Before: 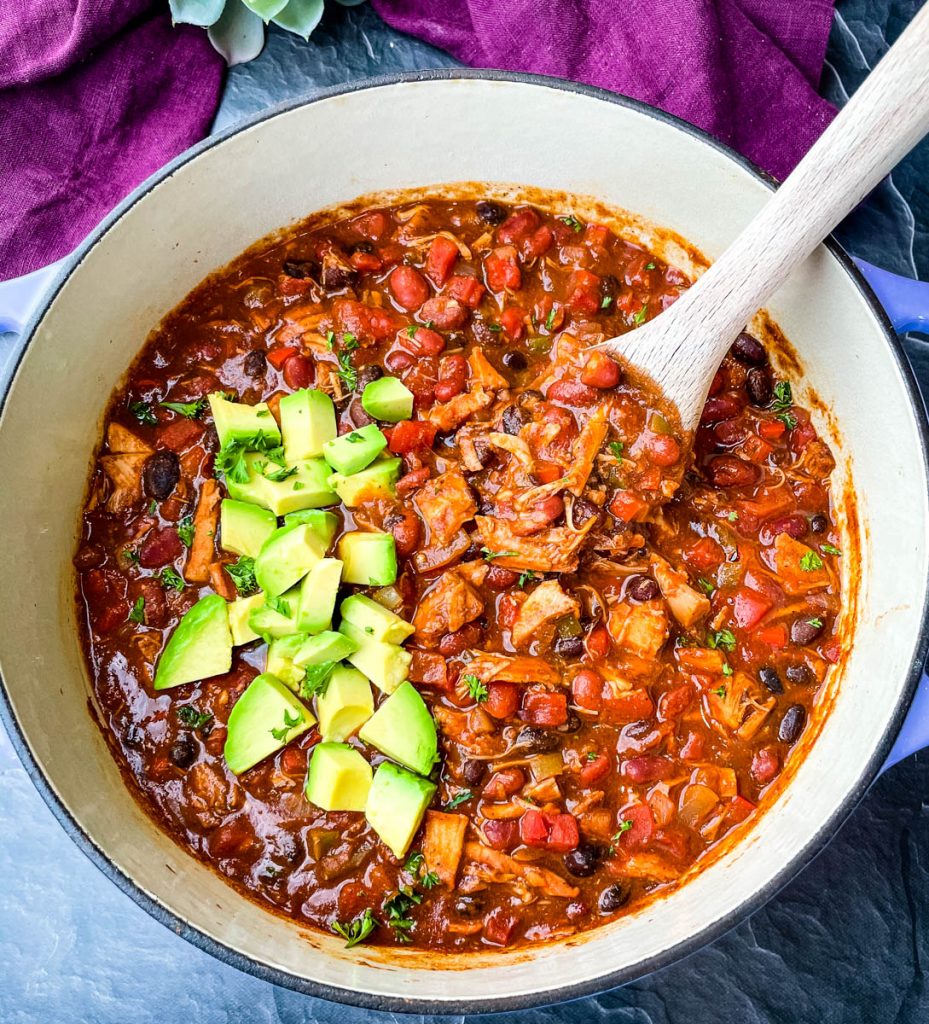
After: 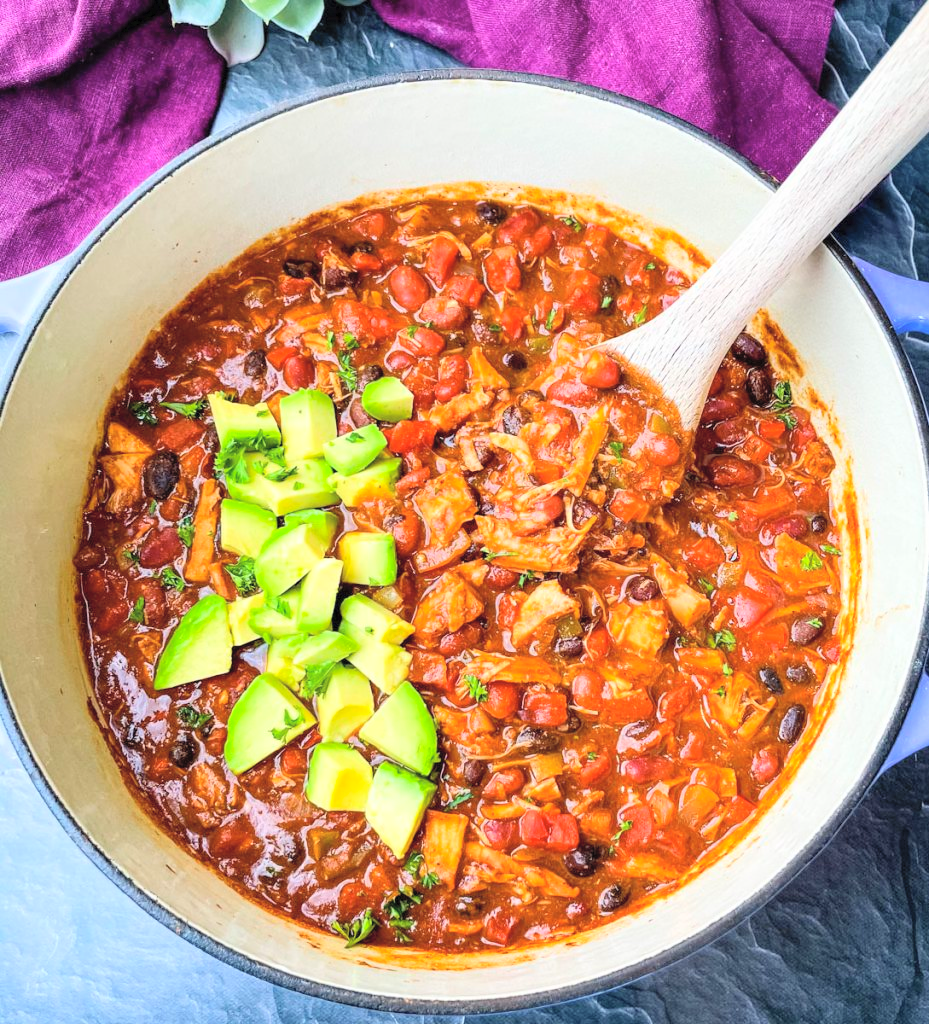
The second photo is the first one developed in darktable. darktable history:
contrast brightness saturation: contrast 0.101, brightness 0.302, saturation 0.135
